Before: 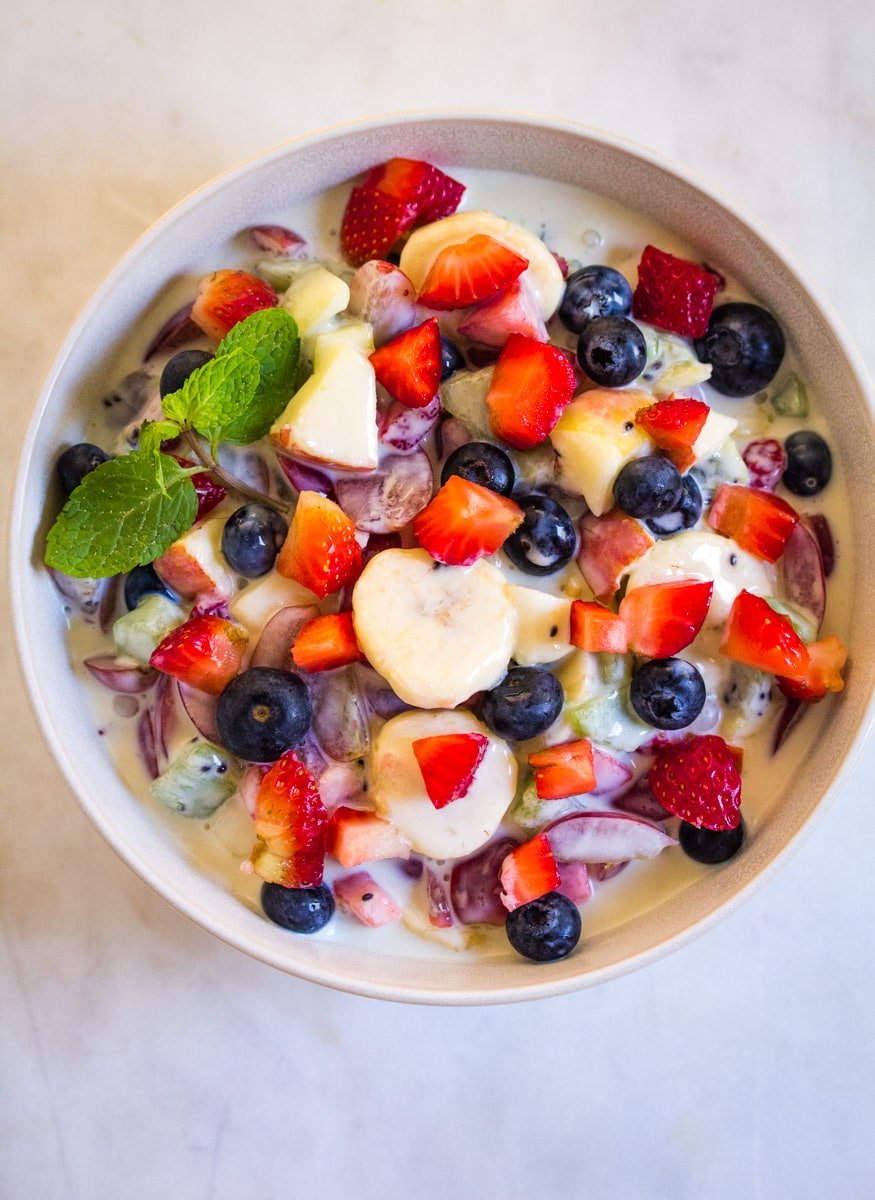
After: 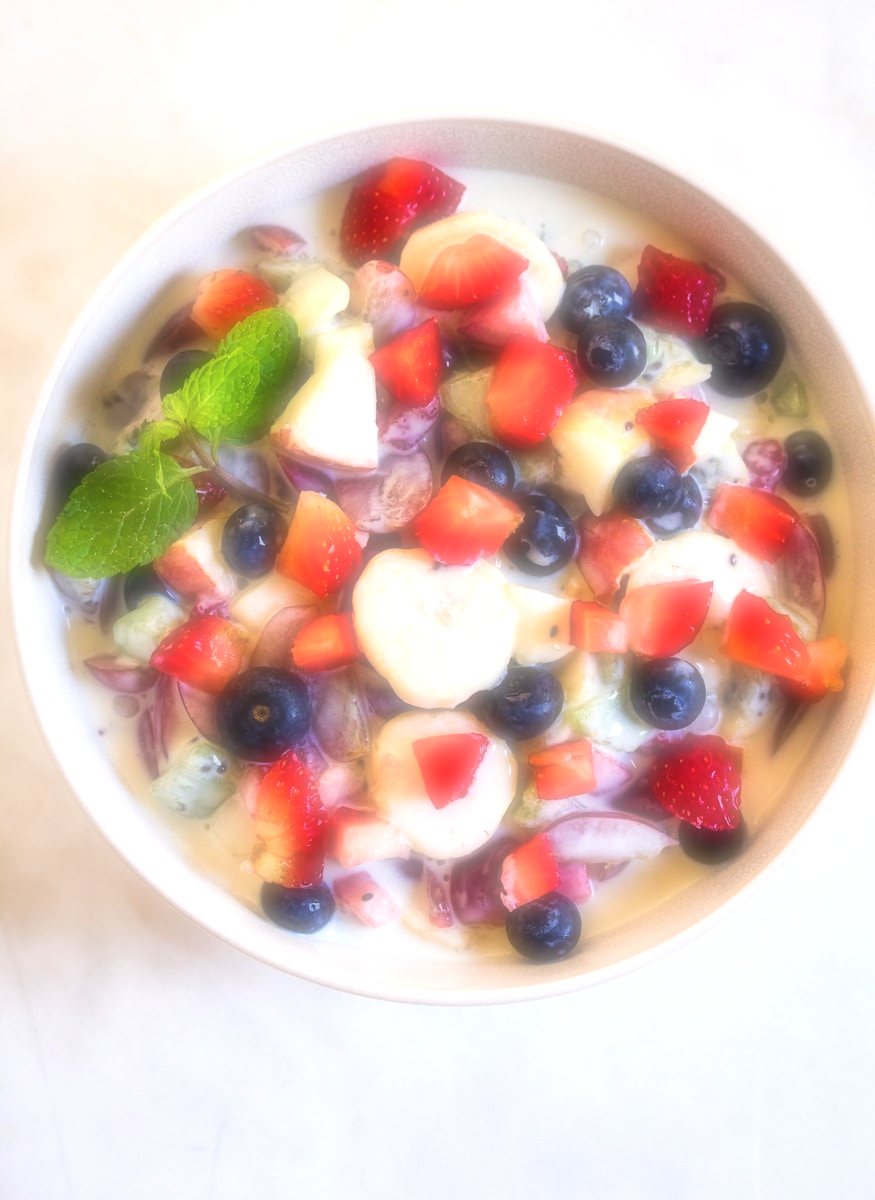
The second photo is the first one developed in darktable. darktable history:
soften: on, module defaults
exposure: black level correction -0.002, exposure 0.54 EV, compensate highlight preservation false
